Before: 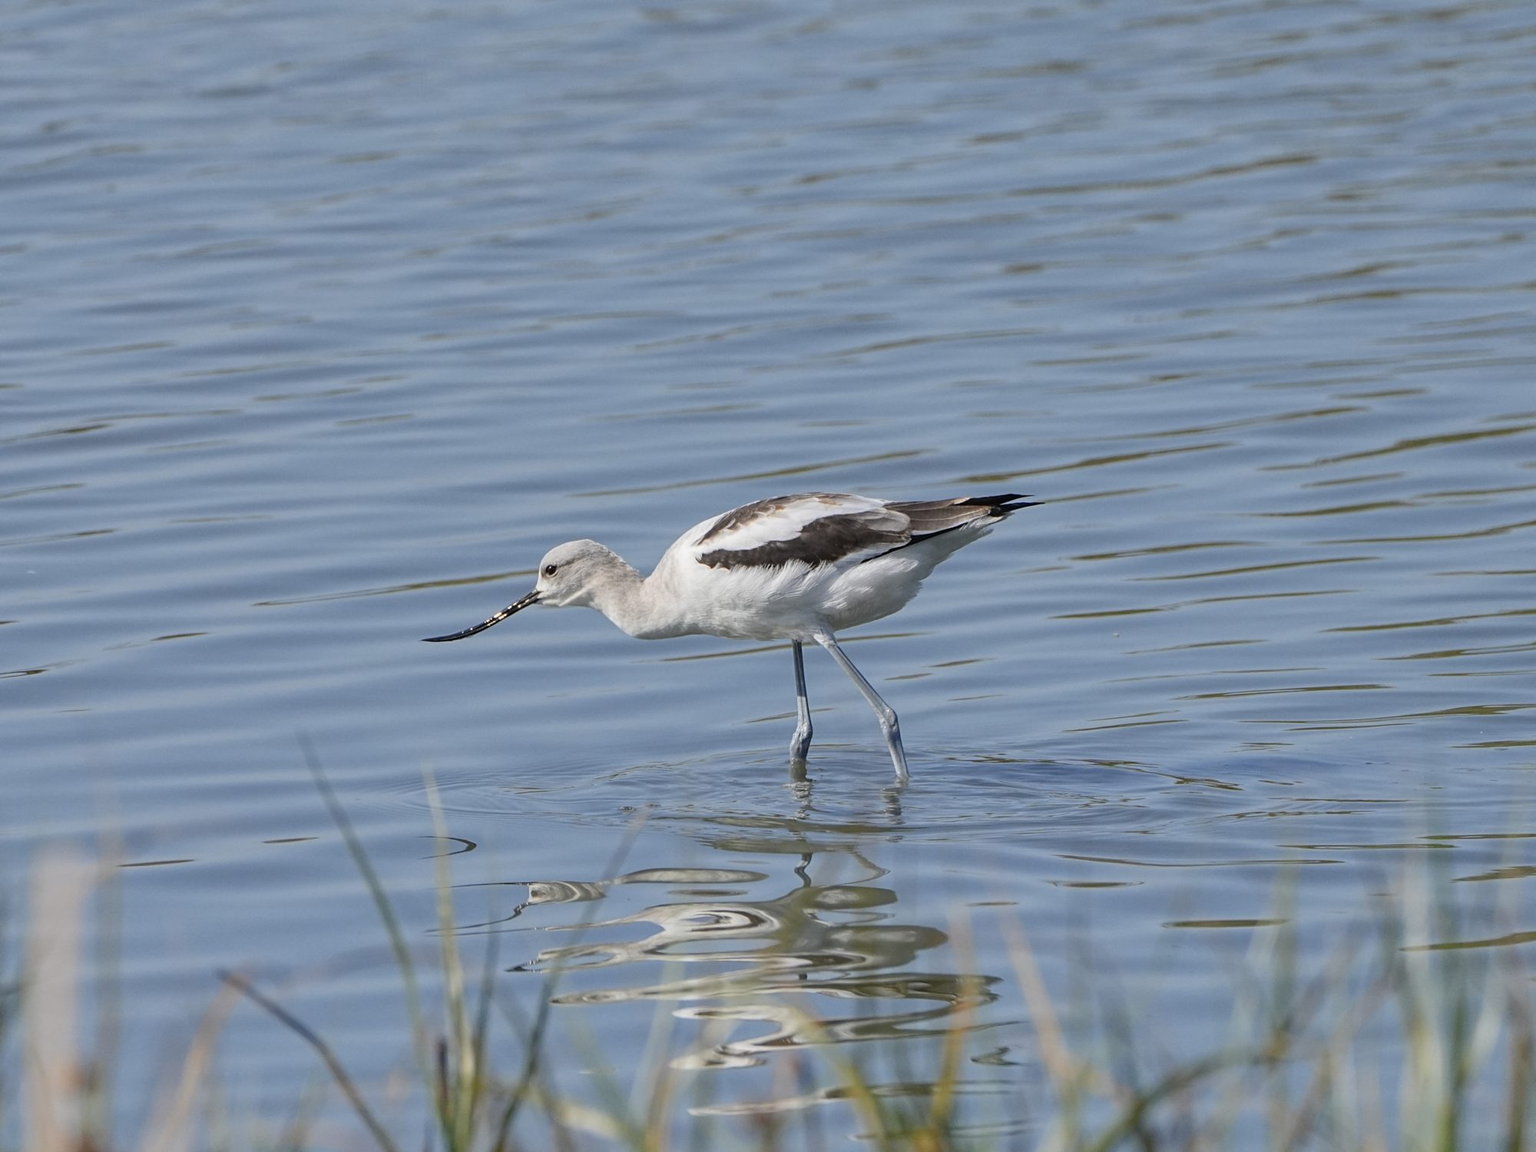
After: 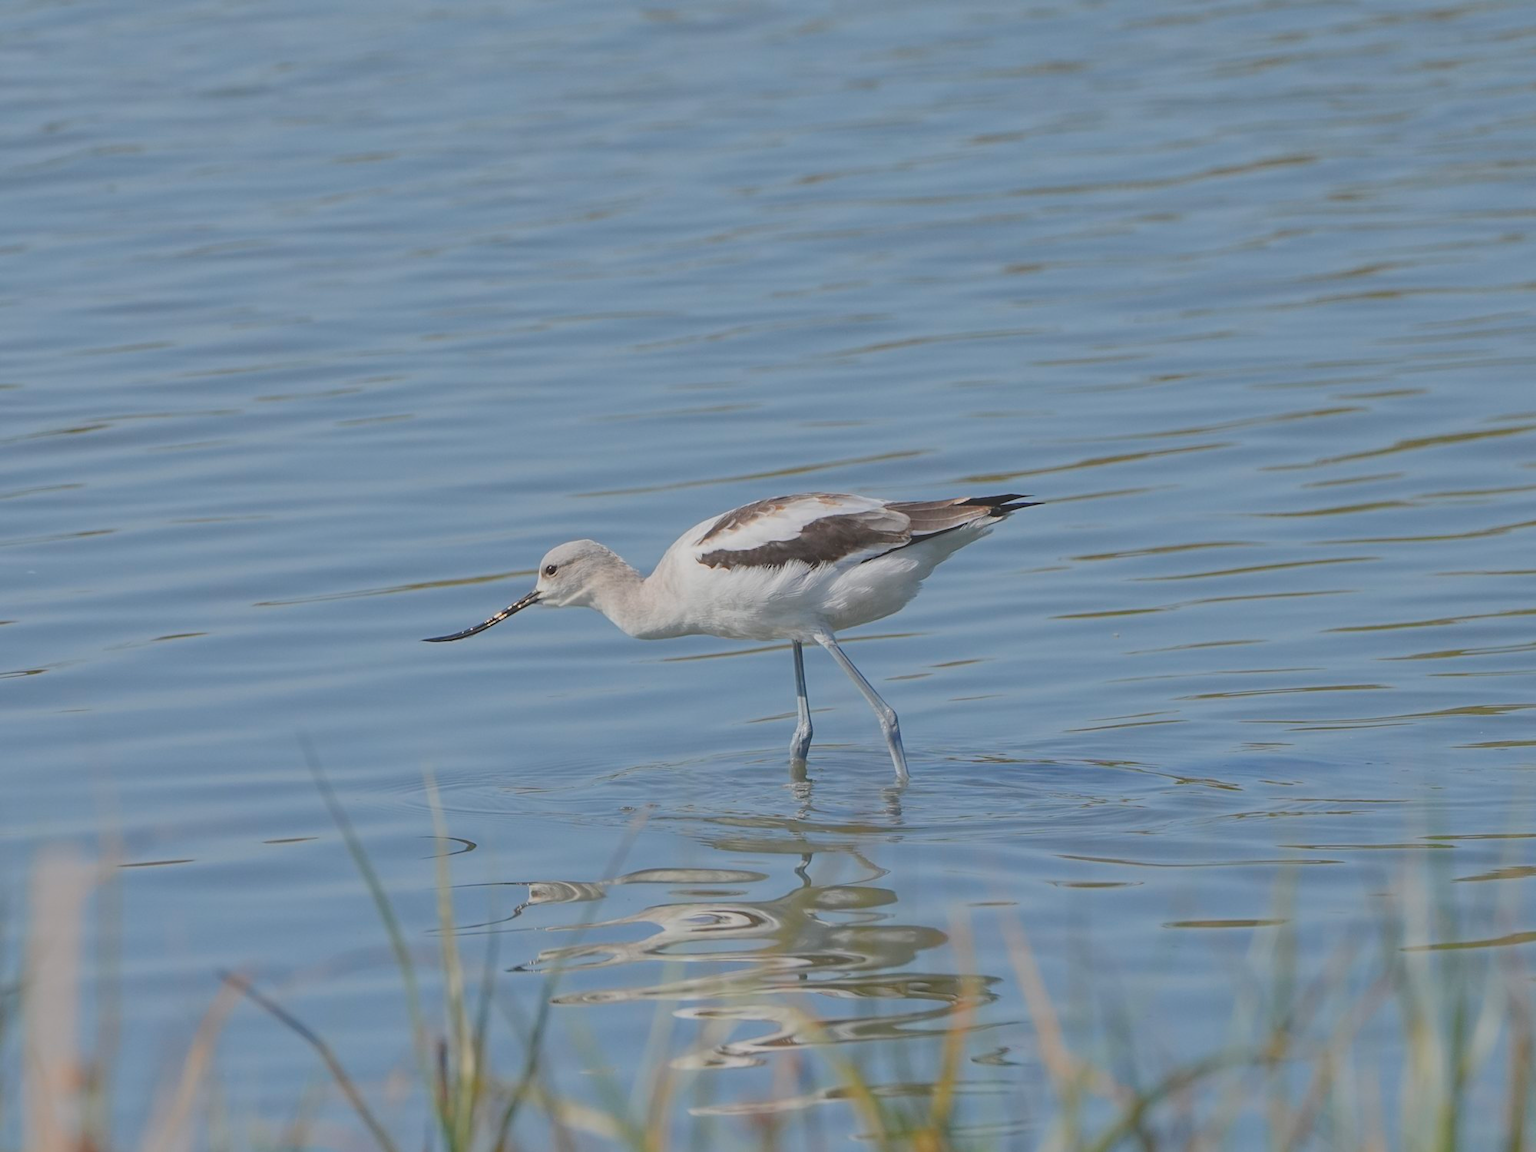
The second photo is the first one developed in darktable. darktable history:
contrast brightness saturation: contrast -0.101, saturation -0.098
local contrast: detail 71%
